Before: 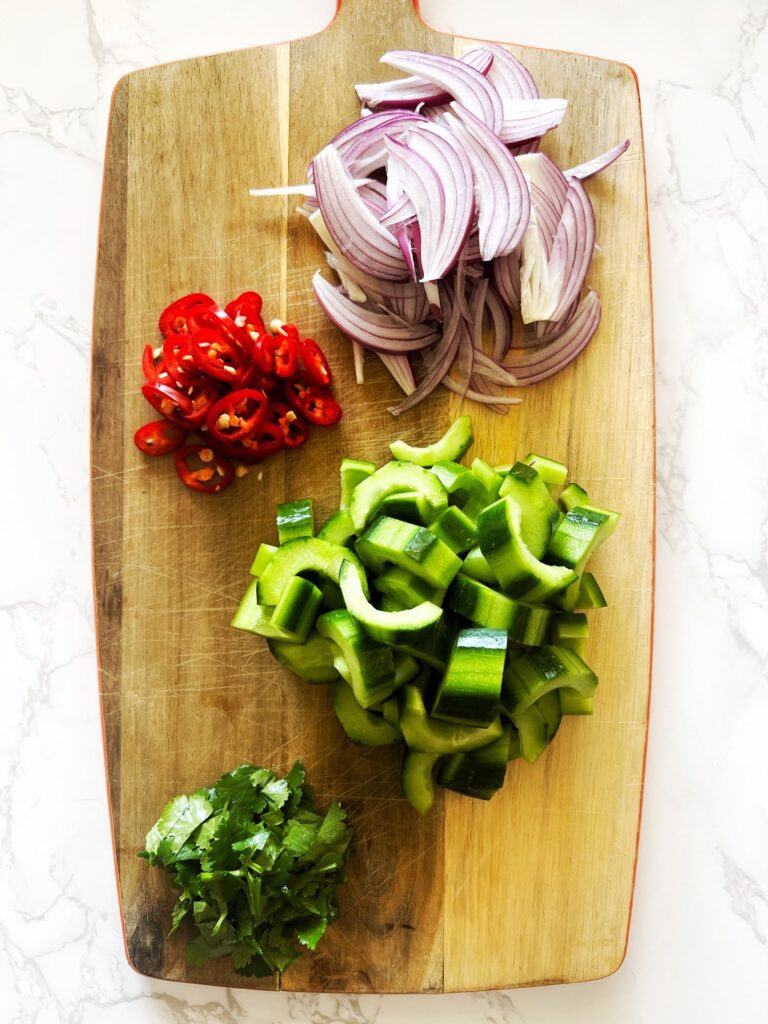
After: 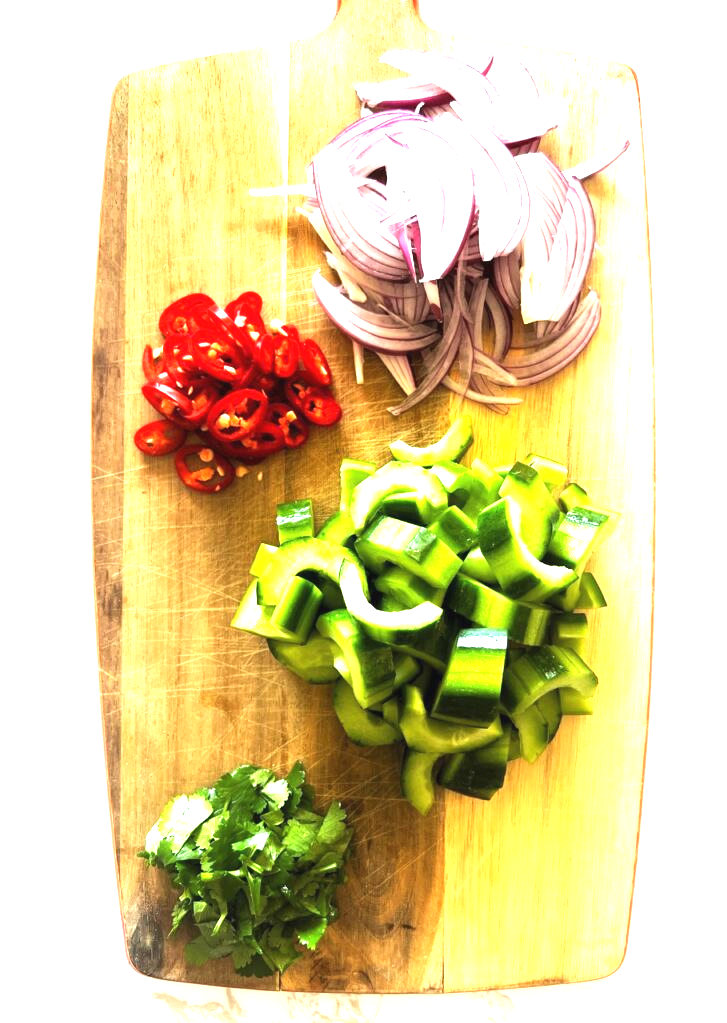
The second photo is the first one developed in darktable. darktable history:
crop and rotate: left 0%, right 5.231%
exposure: black level correction -0.001, exposure 1.349 EV, compensate highlight preservation false
